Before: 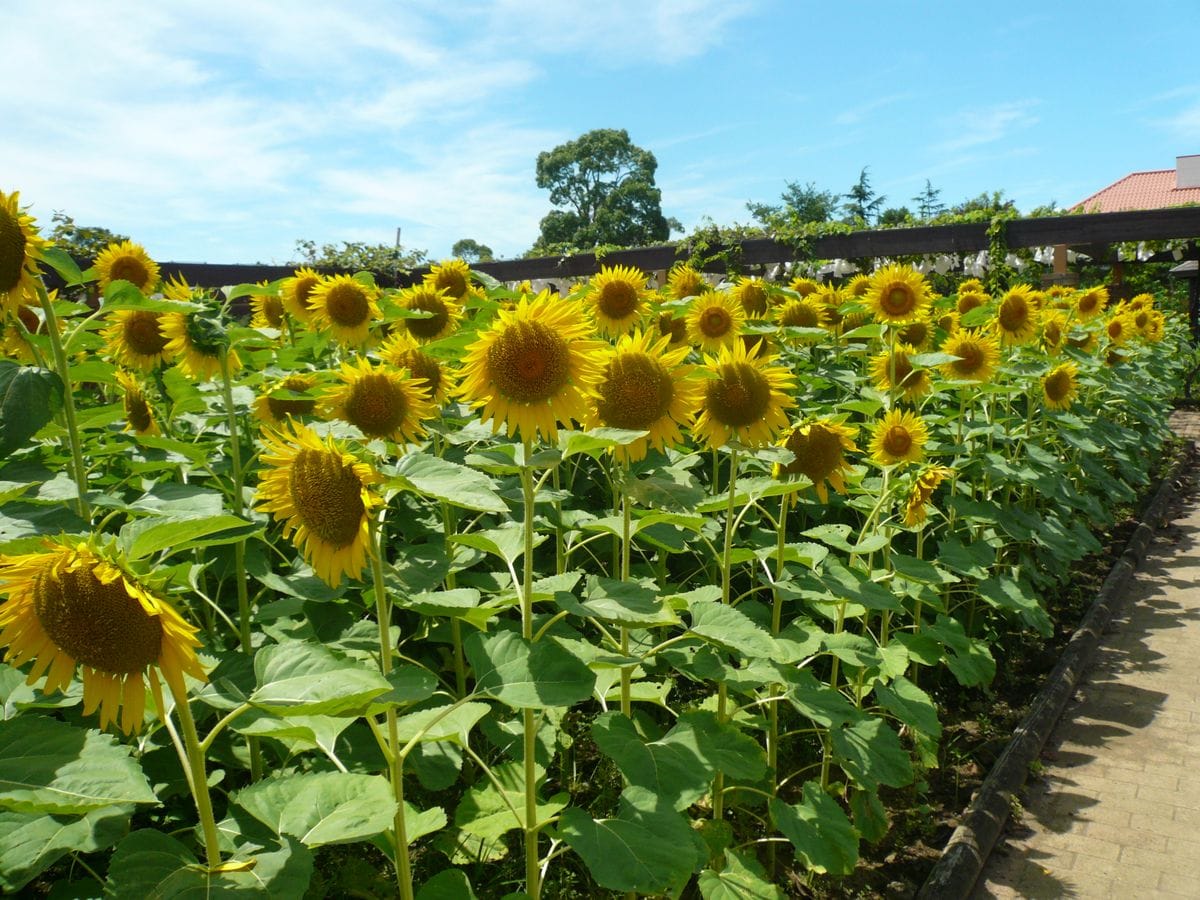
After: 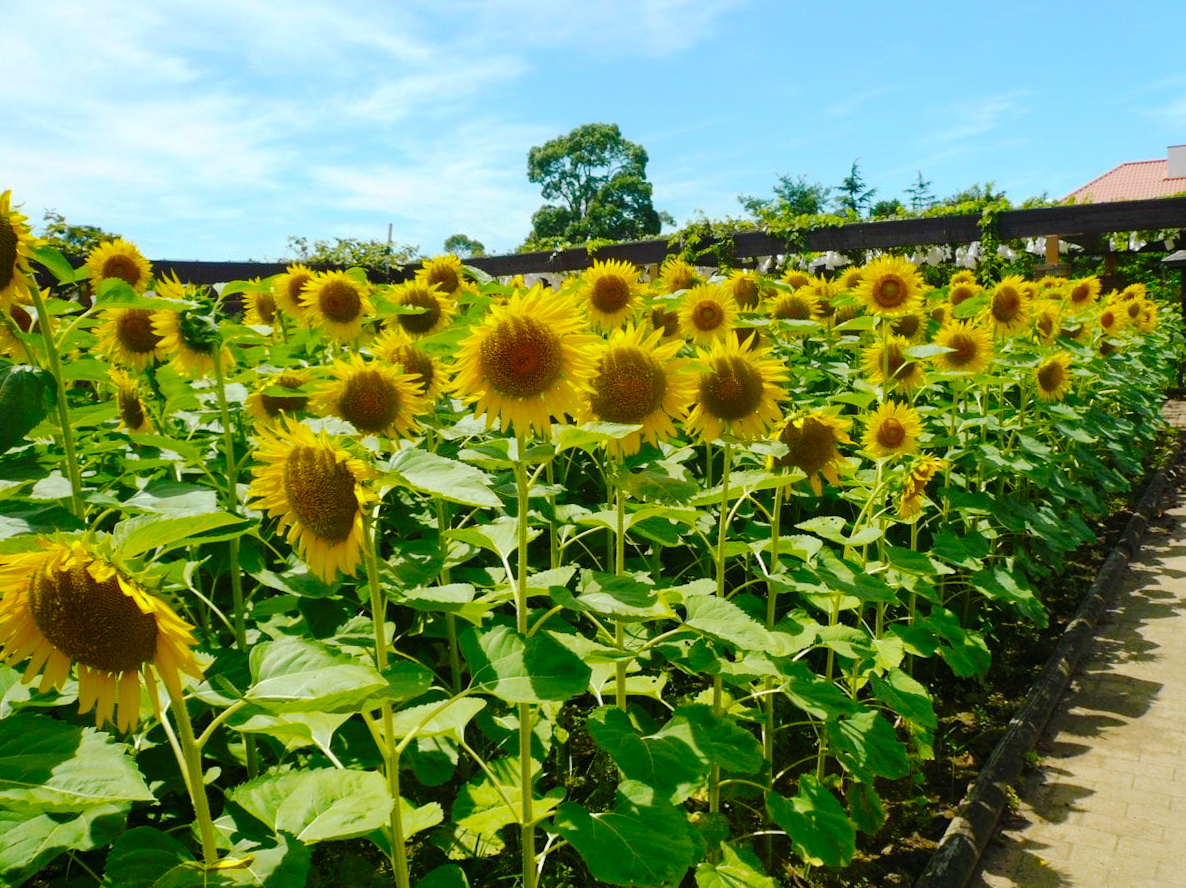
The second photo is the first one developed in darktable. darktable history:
tone curve: curves: ch0 [(0, 0) (0.003, 0.009) (0.011, 0.013) (0.025, 0.022) (0.044, 0.039) (0.069, 0.055) (0.1, 0.077) (0.136, 0.113) (0.177, 0.158) (0.224, 0.213) (0.277, 0.289) (0.335, 0.367) (0.399, 0.451) (0.468, 0.532) (0.543, 0.615) (0.623, 0.696) (0.709, 0.755) (0.801, 0.818) (0.898, 0.893) (1, 1)], preserve colors none
rotate and perspective: rotation -0.45°, automatic cropping original format, crop left 0.008, crop right 0.992, crop top 0.012, crop bottom 0.988
color balance rgb: perceptual saturation grading › global saturation 20%, global vibrance 20%
